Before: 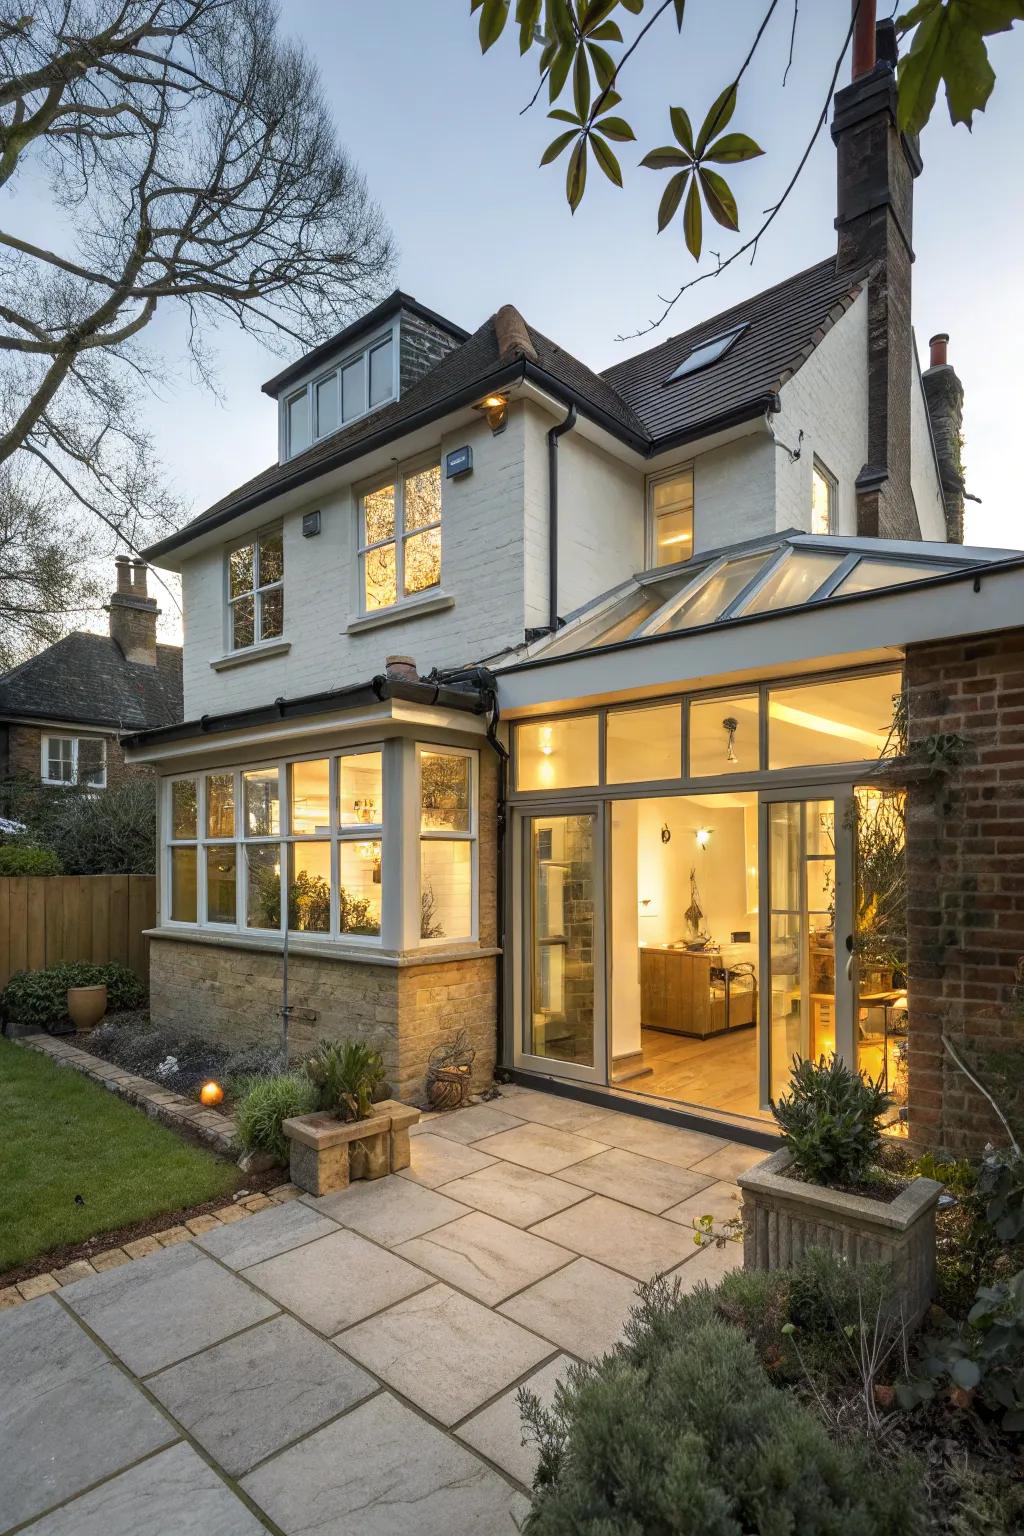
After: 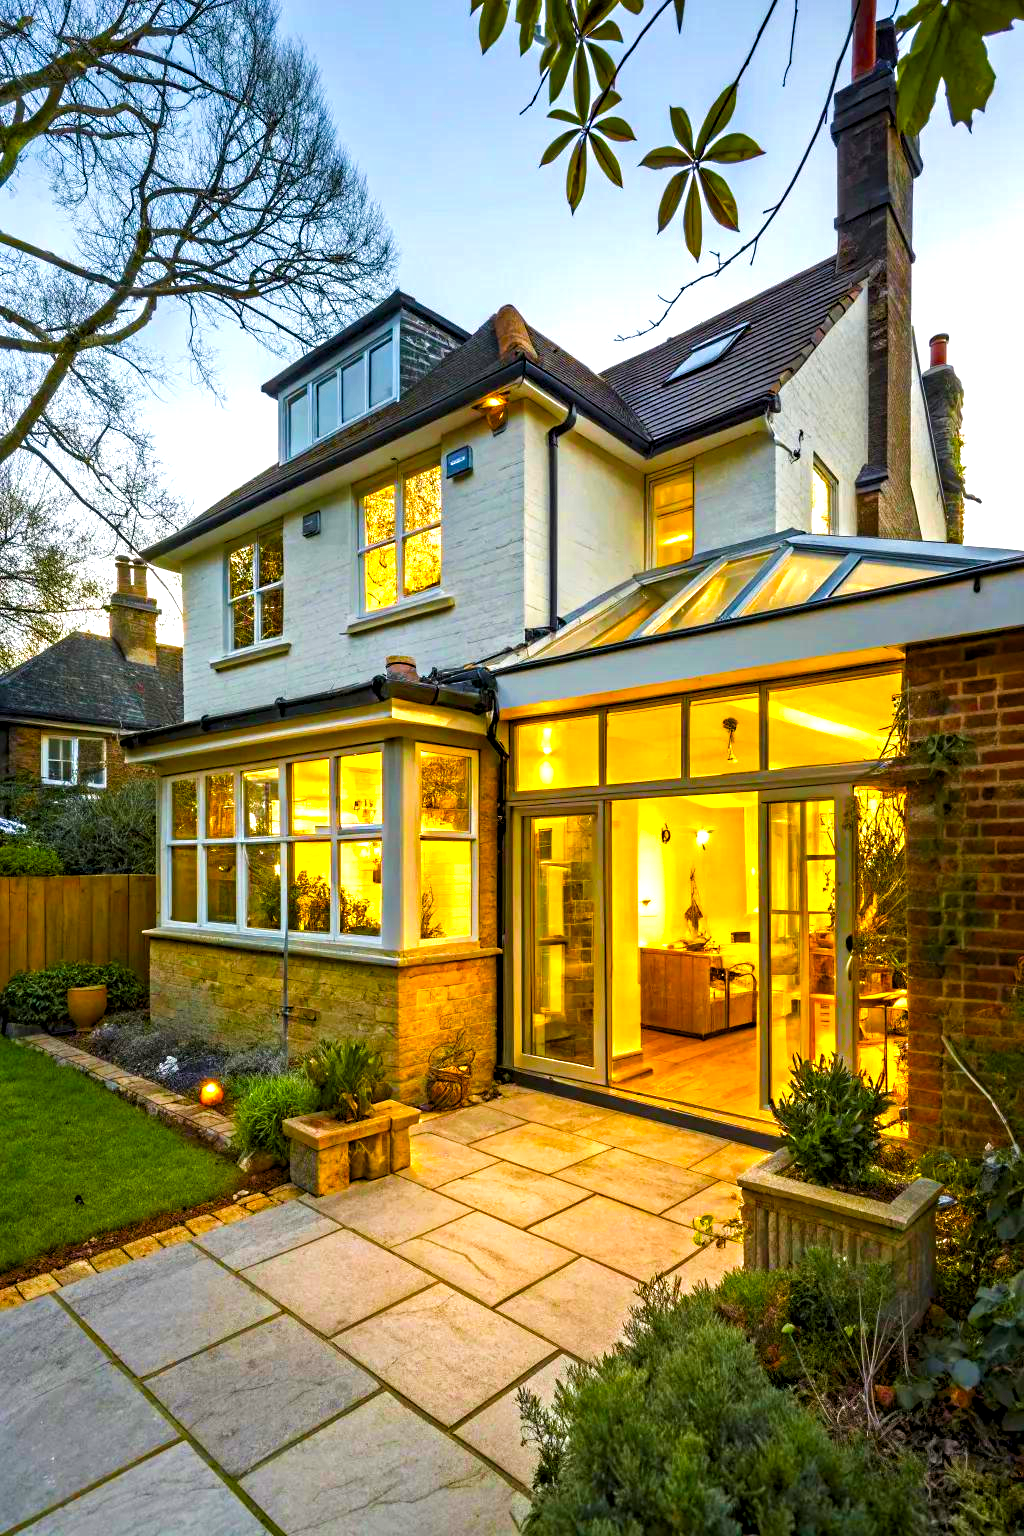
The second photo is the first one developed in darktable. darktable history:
color balance rgb: linear chroma grading › shadows 10%, linear chroma grading › highlights 10%, linear chroma grading › global chroma 15%, linear chroma grading › mid-tones 15%, perceptual saturation grading › global saturation 40%, perceptual saturation grading › highlights -25%, perceptual saturation grading › mid-tones 35%, perceptual saturation grading › shadows 35%, perceptual brilliance grading › global brilliance 11.29%, global vibrance 11.29%
contrast equalizer: y [[0.5, 0.501, 0.525, 0.597, 0.58, 0.514], [0.5 ×6], [0.5 ×6], [0 ×6], [0 ×6]]
color zones: curves: ch0 [(0.224, 0.526) (0.75, 0.5)]; ch1 [(0.055, 0.526) (0.224, 0.761) (0.377, 0.526) (0.75, 0.5)]
velvia: on, module defaults
